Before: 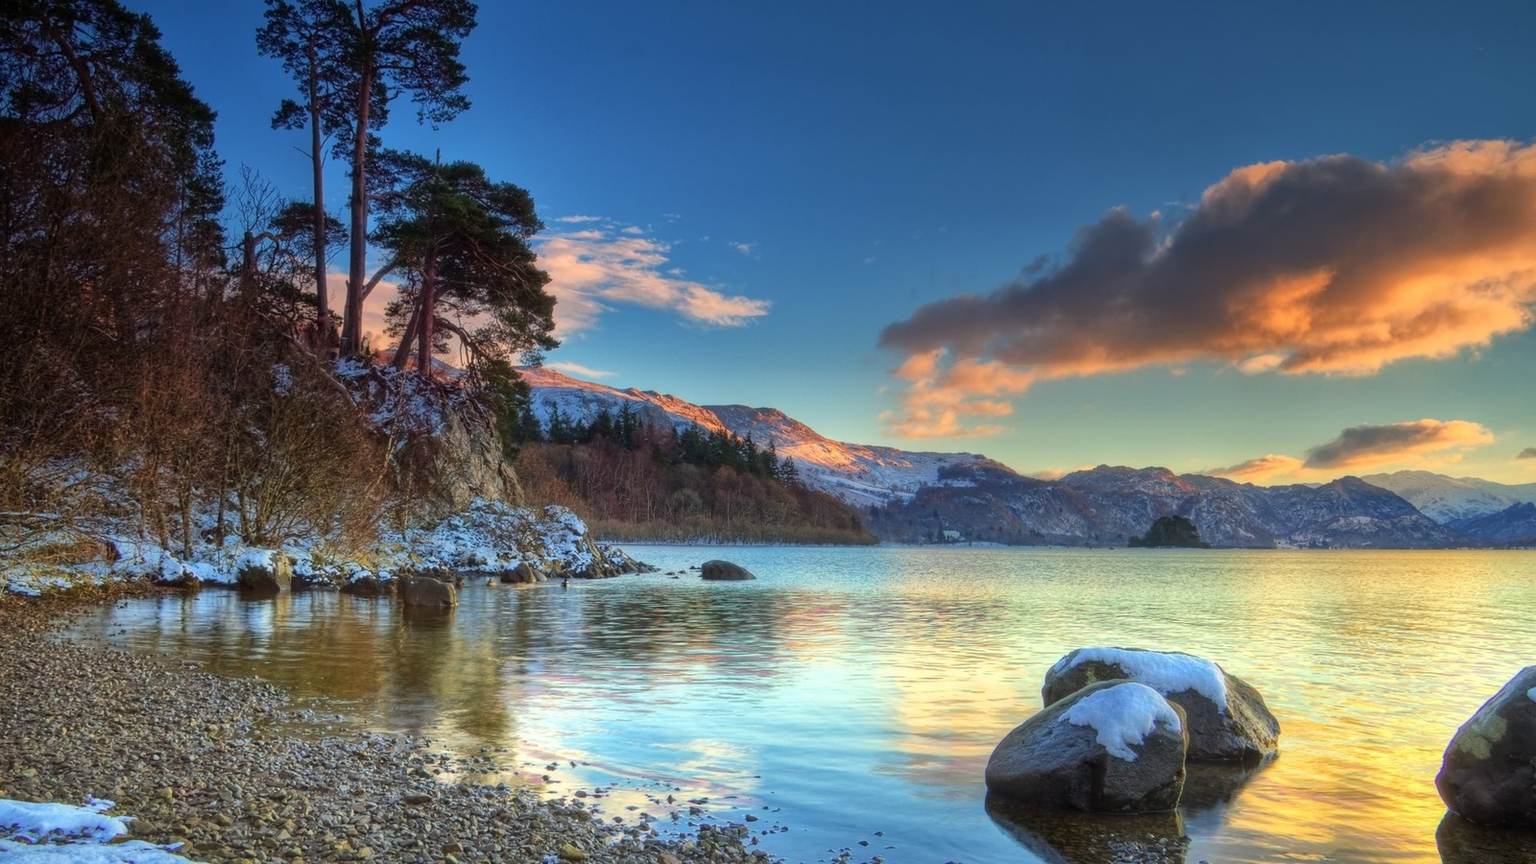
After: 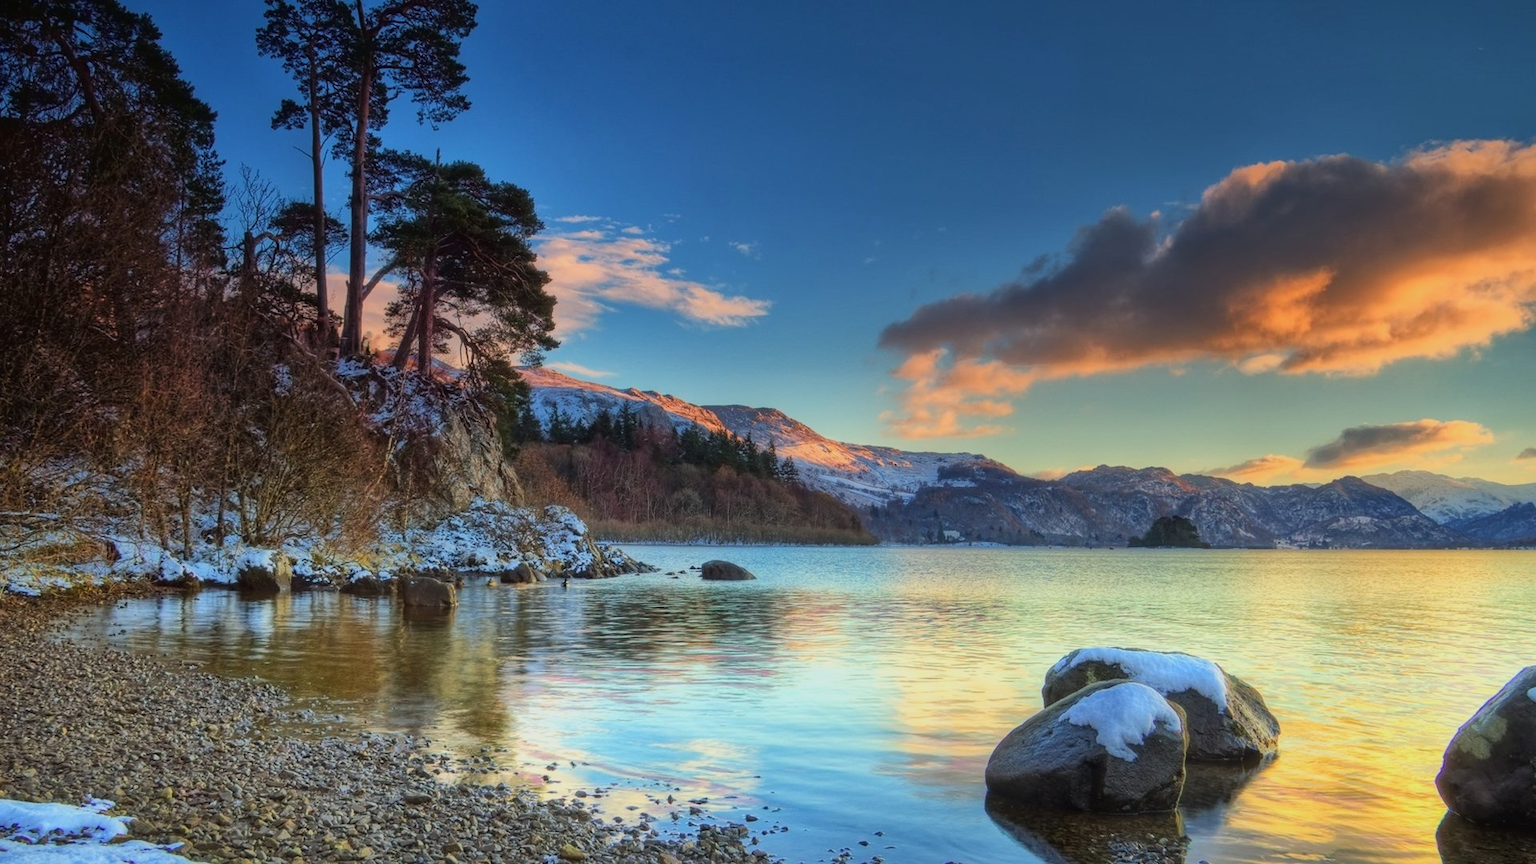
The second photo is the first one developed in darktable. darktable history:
tone curve: curves: ch0 [(0, 0.019) (0.066, 0.043) (0.189, 0.182) (0.368, 0.407) (0.501, 0.564) (0.677, 0.729) (0.851, 0.861) (0.997, 0.959)]; ch1 [(0, 0) (0.187, 0.121) (0.388, 0.346) (0.437, 0.409) (0.474, 0.472) (0.499, 0.501) (0.514, 0.515) (0.542, 0.557) (0.645, 0.686) (0.812, 0.856) (1, 1)]; ch2 [(0, 0) (0.246, 0.214) (0.421, 0.427) (0.459, 0.484) (0.5, 0.504) (0.518, 0.523) (0.529, 0.548) (0.56, 0.576) (0.607, 0.63) (0.744, 0.734) (0.867, 0.821) (0.993, 0.889)], color space Lab, linked channels, preserve colors none
tone equalizer: -8 EV 0.264 EV, -7 EV 0.412 EV, -6 EV 0.428 EV, -5 EV 0.243 EV, -3 EV -0.247 EV, -2 EV -0.403 EV, -1 EV -0.441 EV, +0 EV -0.237 EV
